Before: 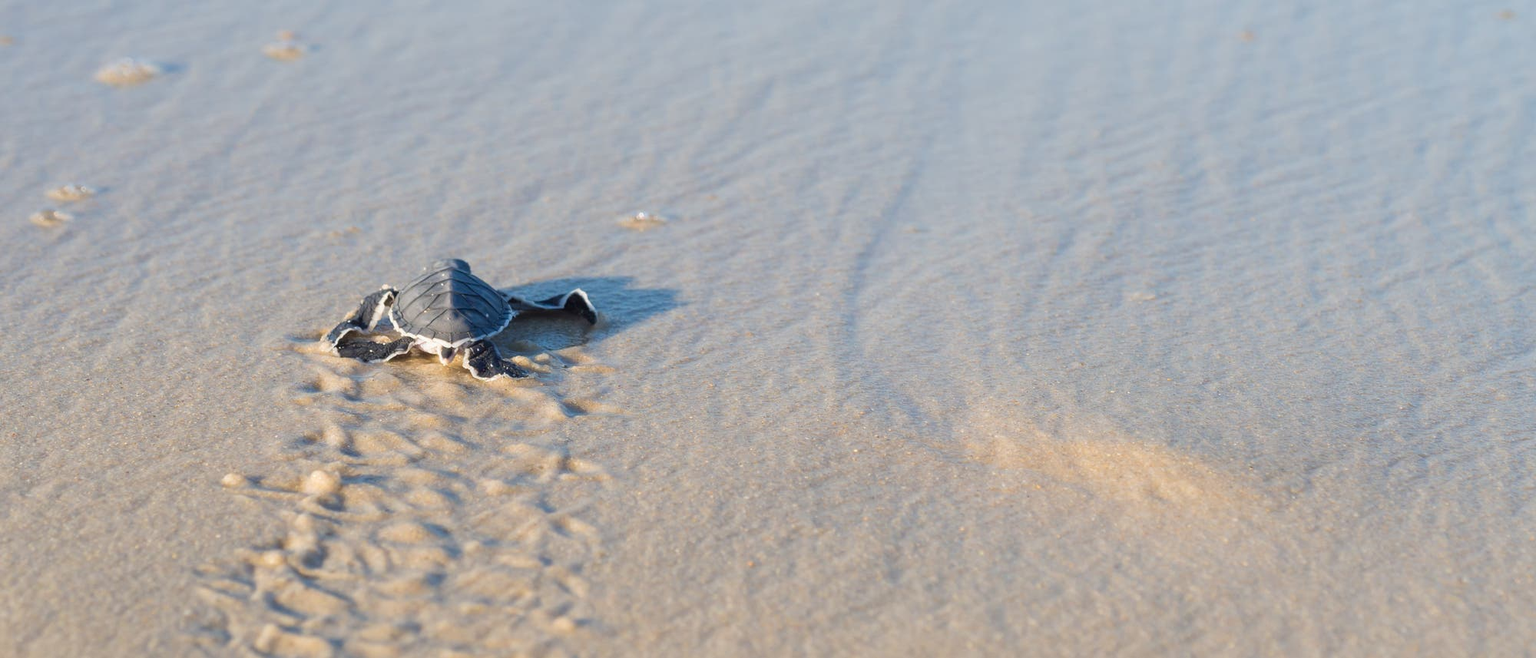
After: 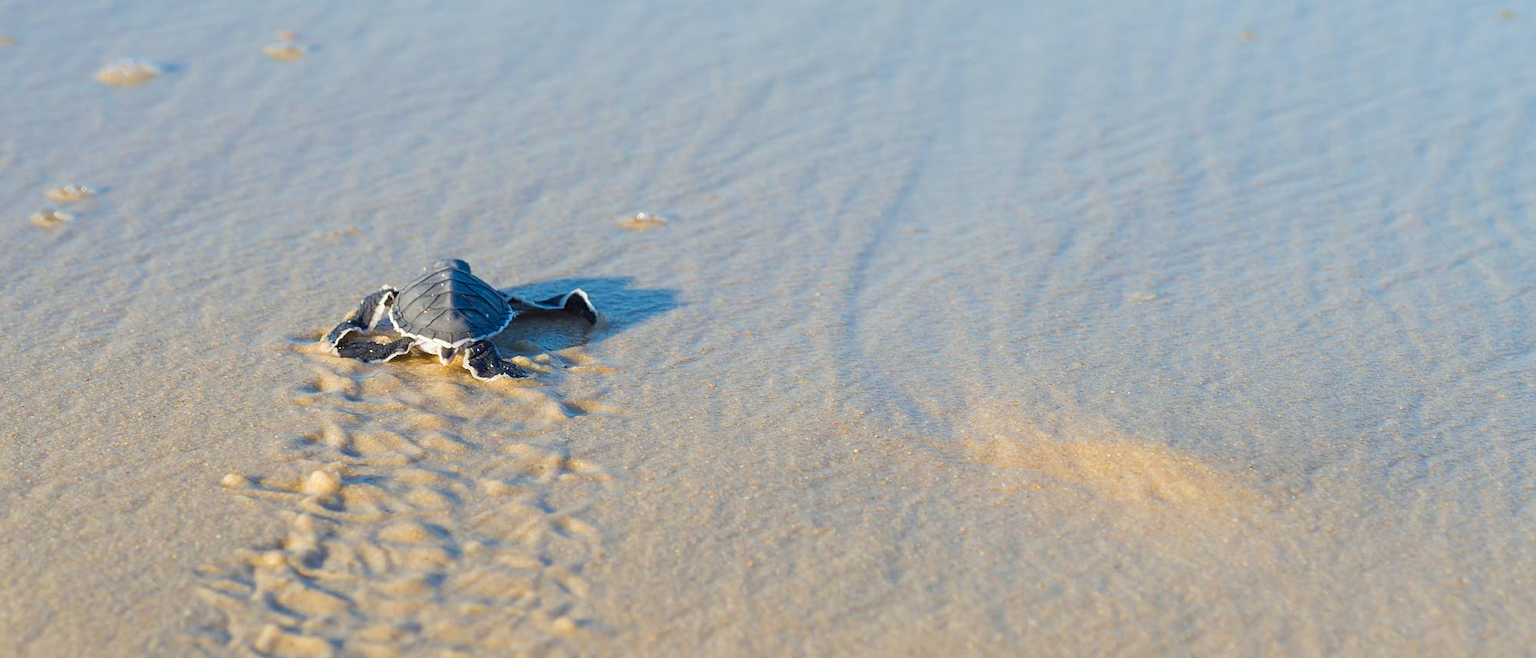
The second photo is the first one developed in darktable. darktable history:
sharpen: amount 0.2
color balance rgb: perceptual saturation grading › global saturation 25%, global vibrance 20%
white balance: red 0.978, blue 0.999
